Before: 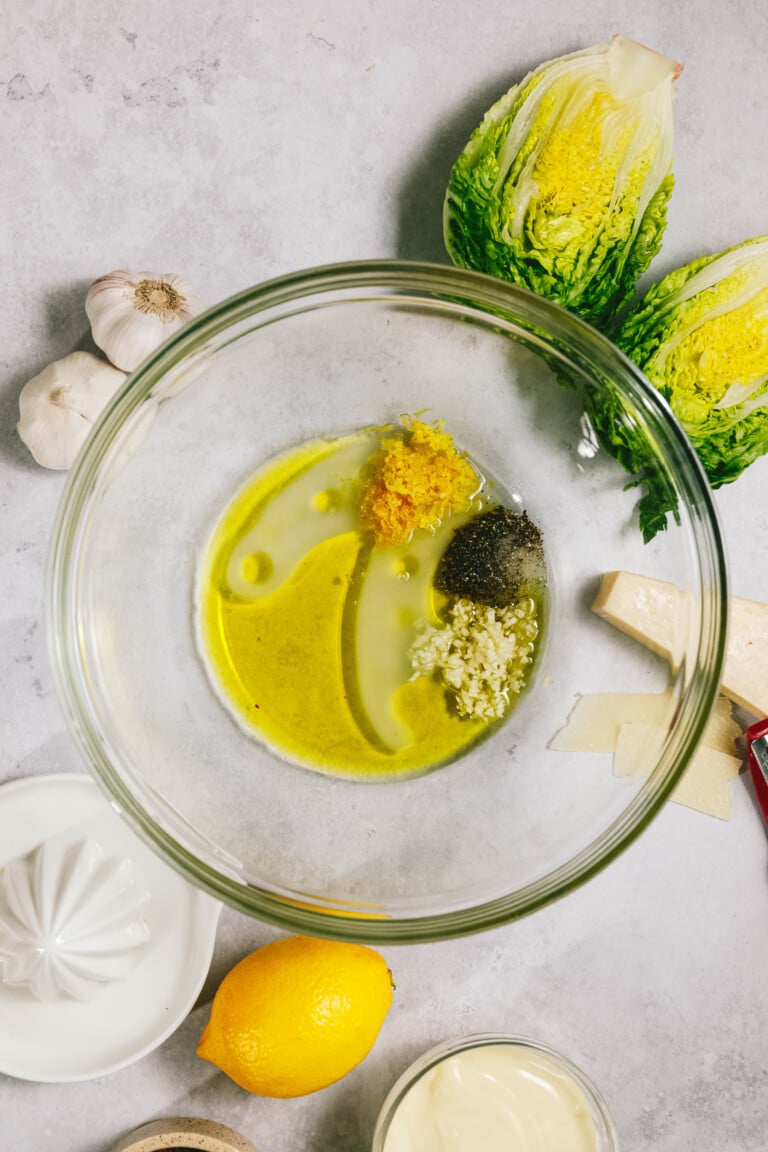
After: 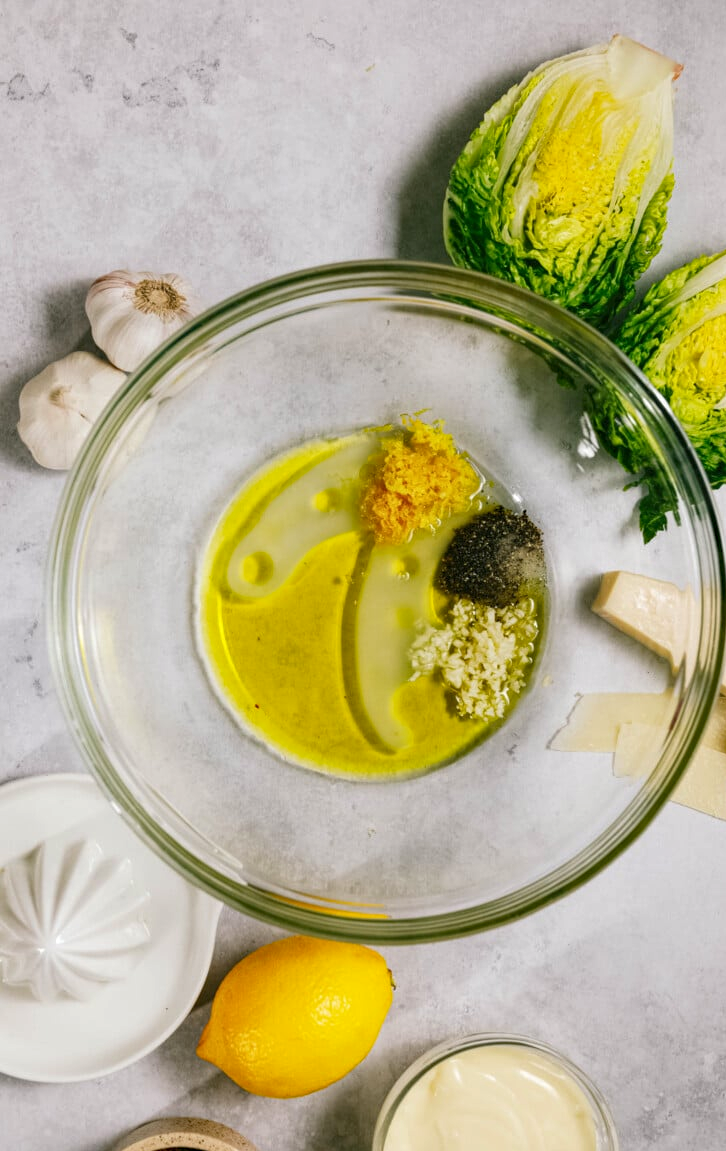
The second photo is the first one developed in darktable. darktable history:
exposure: exposure -0.069 EV, compensate highlight preservation false
haze removal: compatibility mode true, adaptive false
color balance rgb: perceptual saturation grading › global saturation 0.71%
crop and rotate: right 5.386%
local contrast: highlights 101%, shadows 103%, detail 119%, midtone range 0.2
color correction: highlights b* -0.008
